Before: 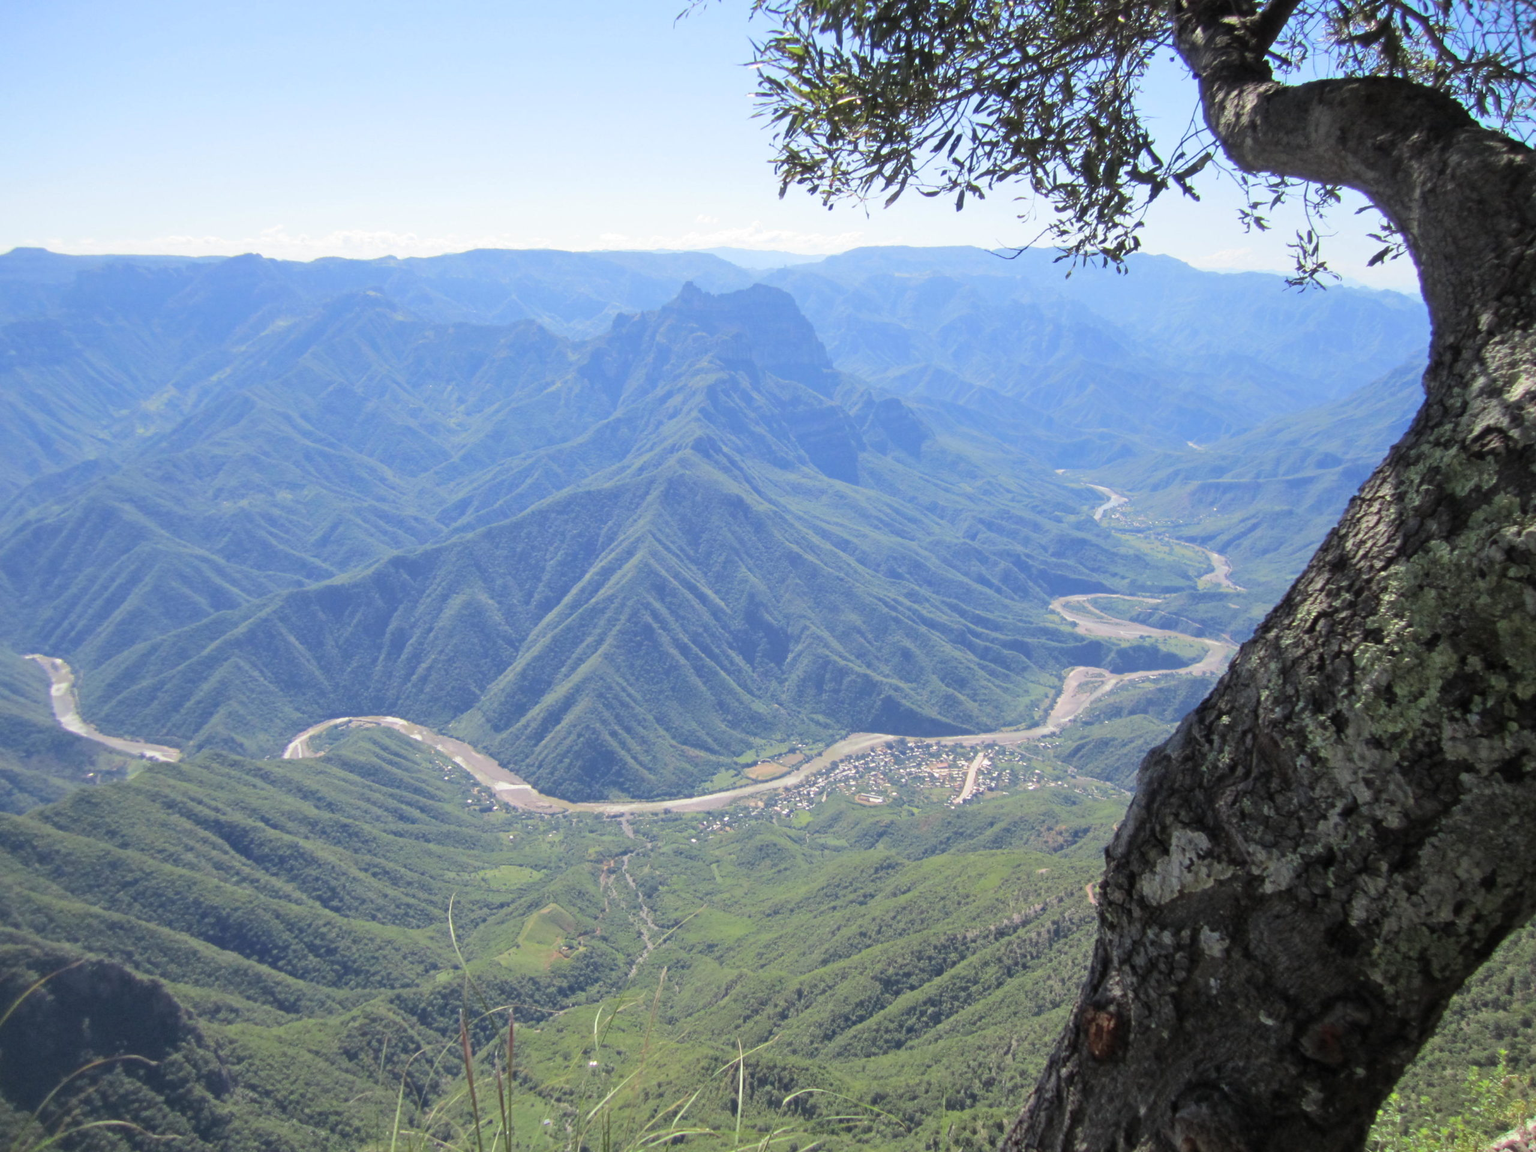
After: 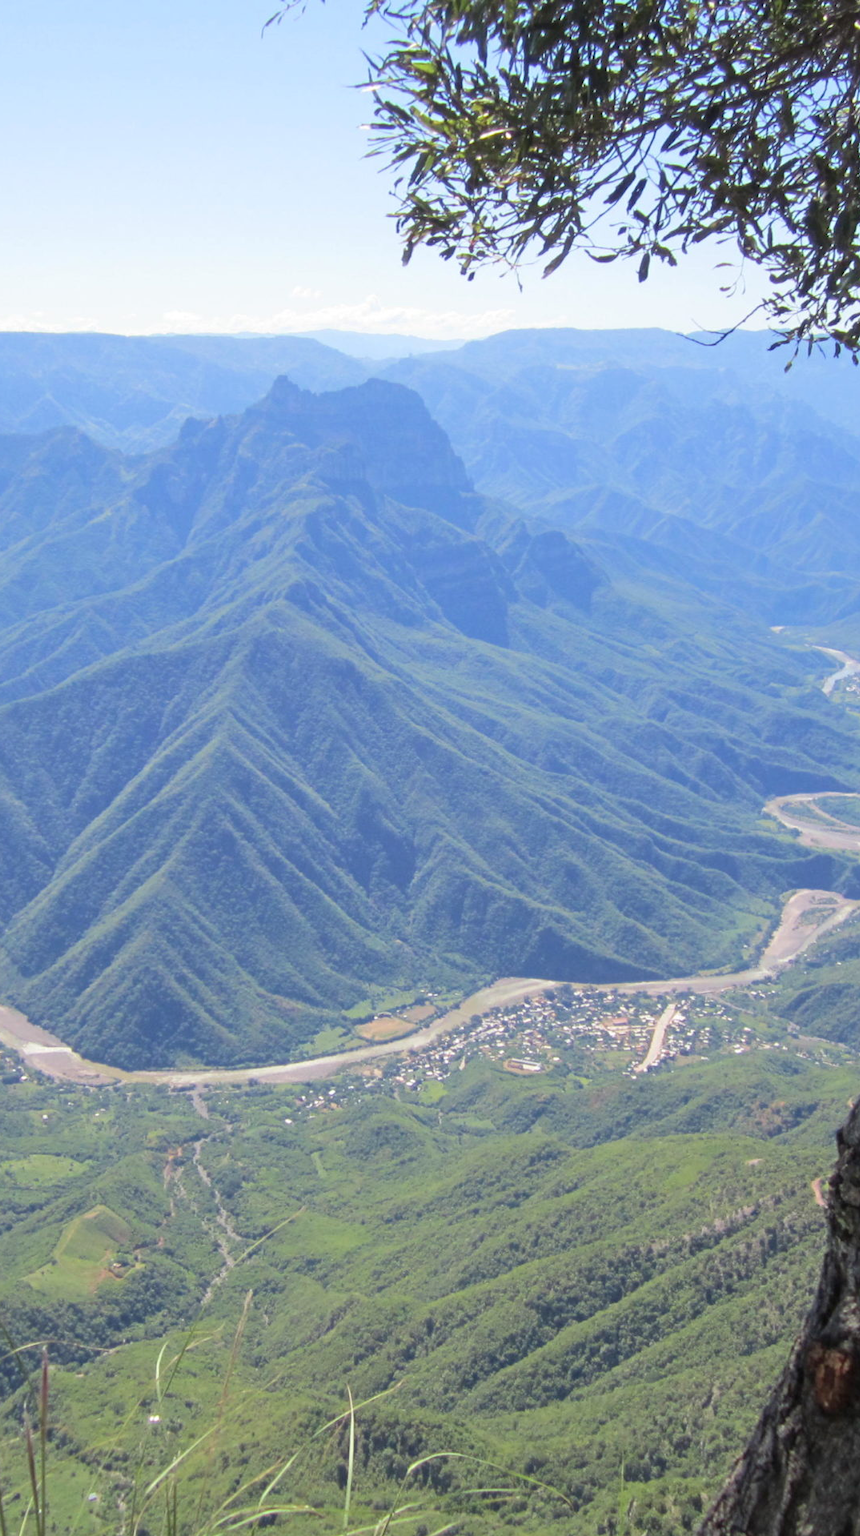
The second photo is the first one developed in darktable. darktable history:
velvia: strength 9.81%
crop: left 31.096%, right 26.899%
